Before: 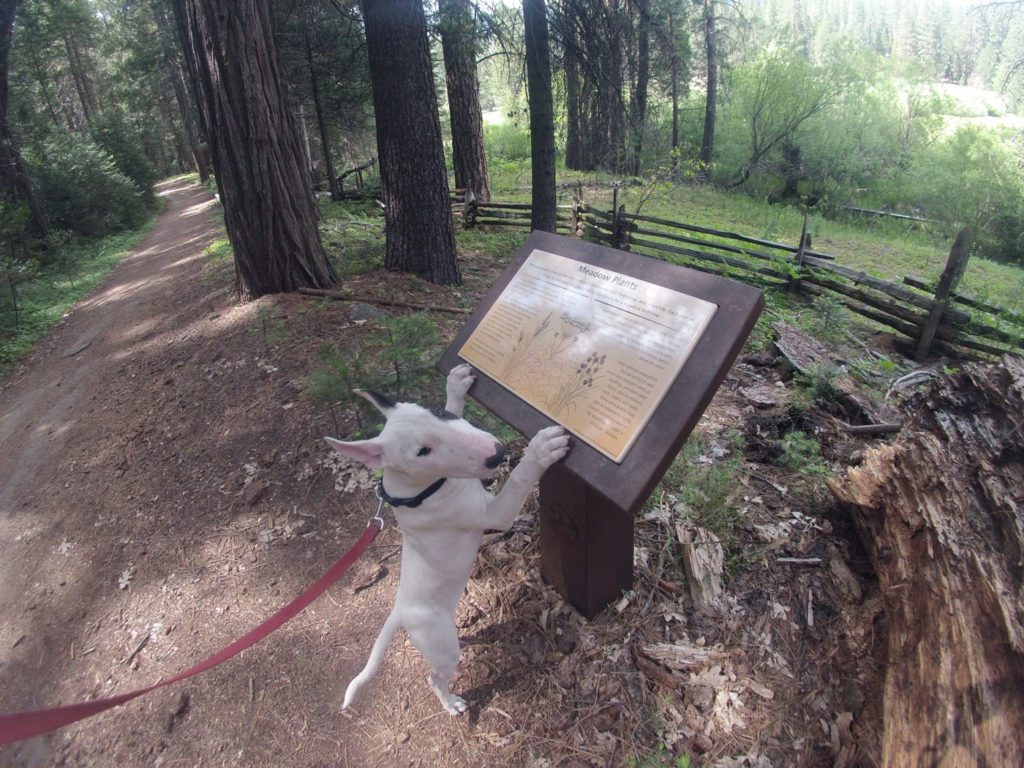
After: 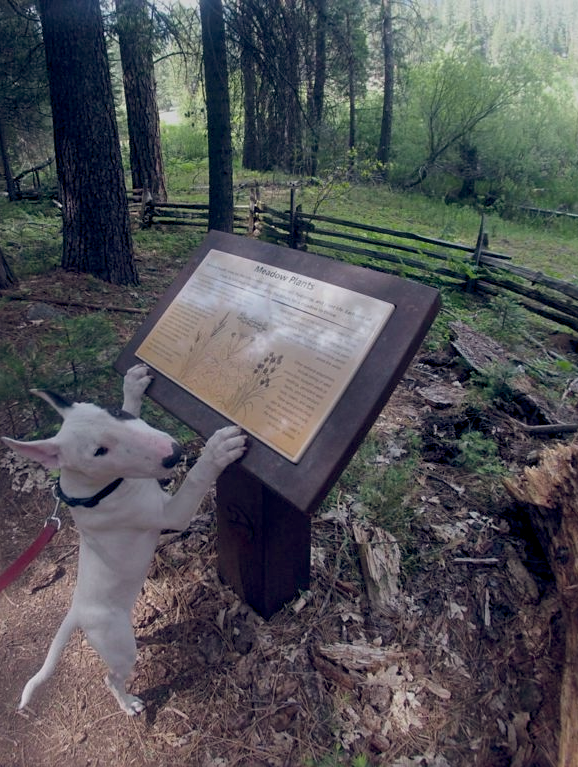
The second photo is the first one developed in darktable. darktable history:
exposure: black level correction 0.009, exposure -0.661 EV, compensate exposure bias true, compensate highlight preservation false
color balance rgb: global offset › chroma 0.127%, global offset › hue 253.48°, perceptual saturation grading › global saturation 14.608%
crop: left 31.554%, top 0.016%, right 11.974%
sharpen: amount 0.207
local contrast: mode bilateral grid, contrast 20, coarseness 50, detail 119%, midtone range 0.2
